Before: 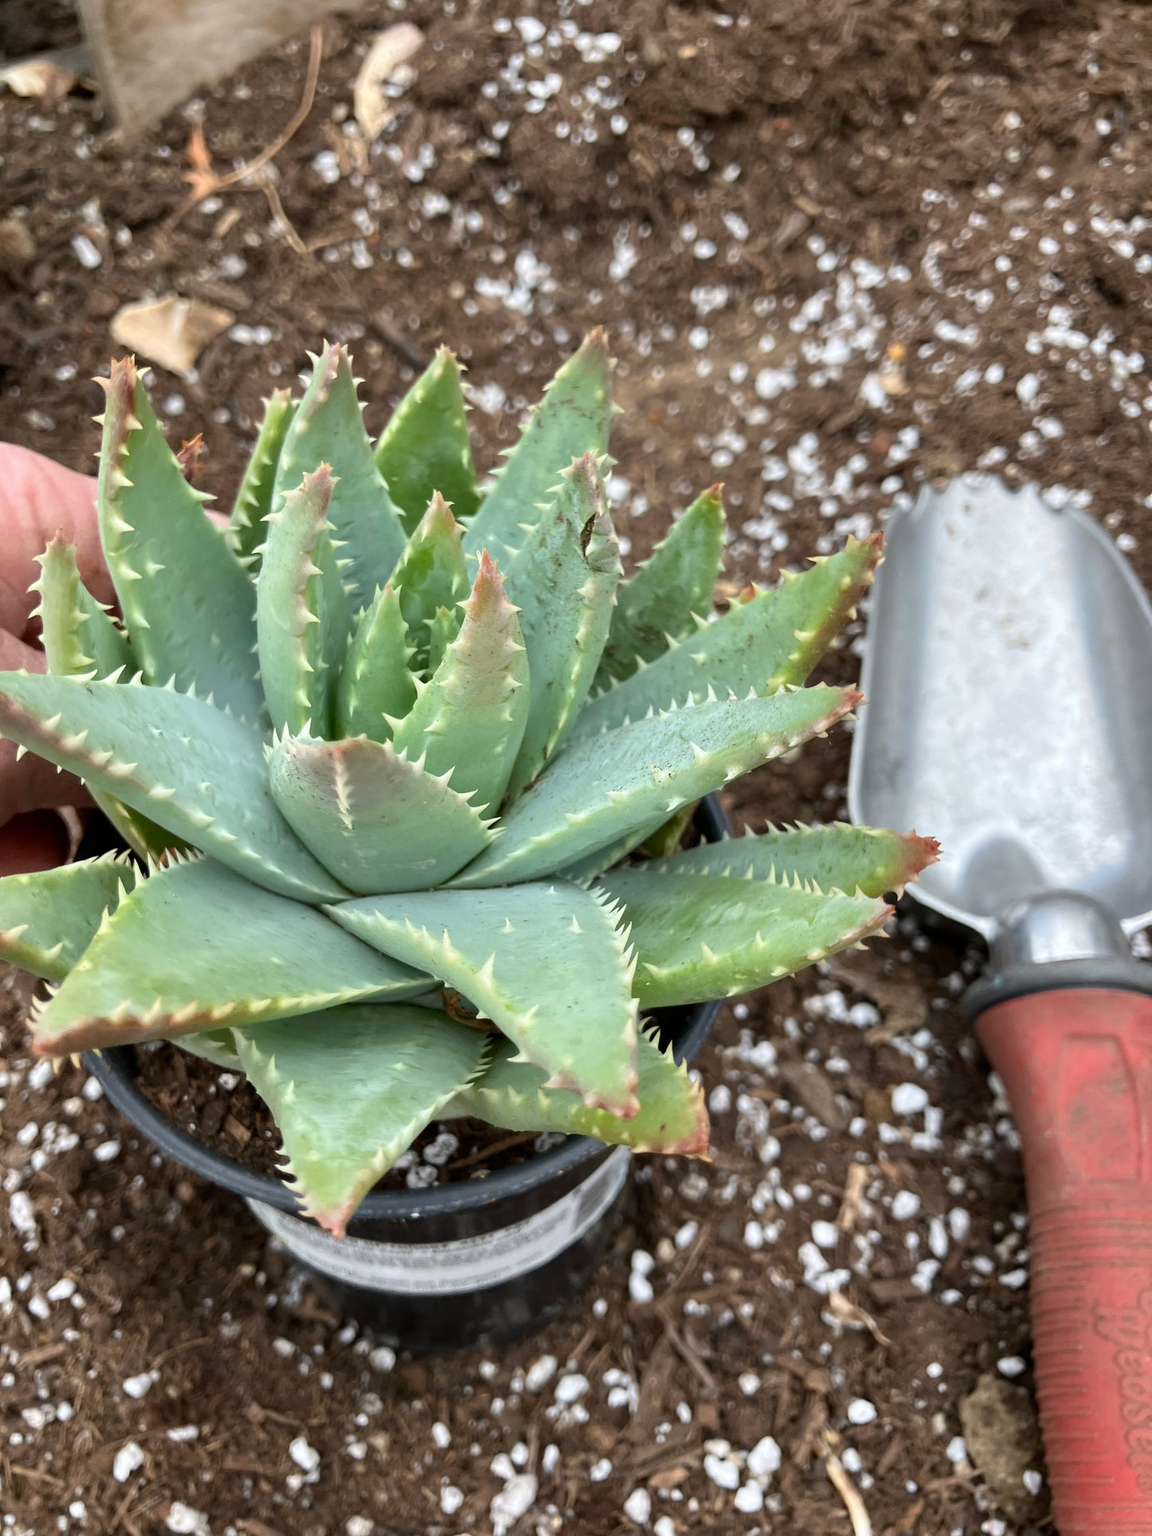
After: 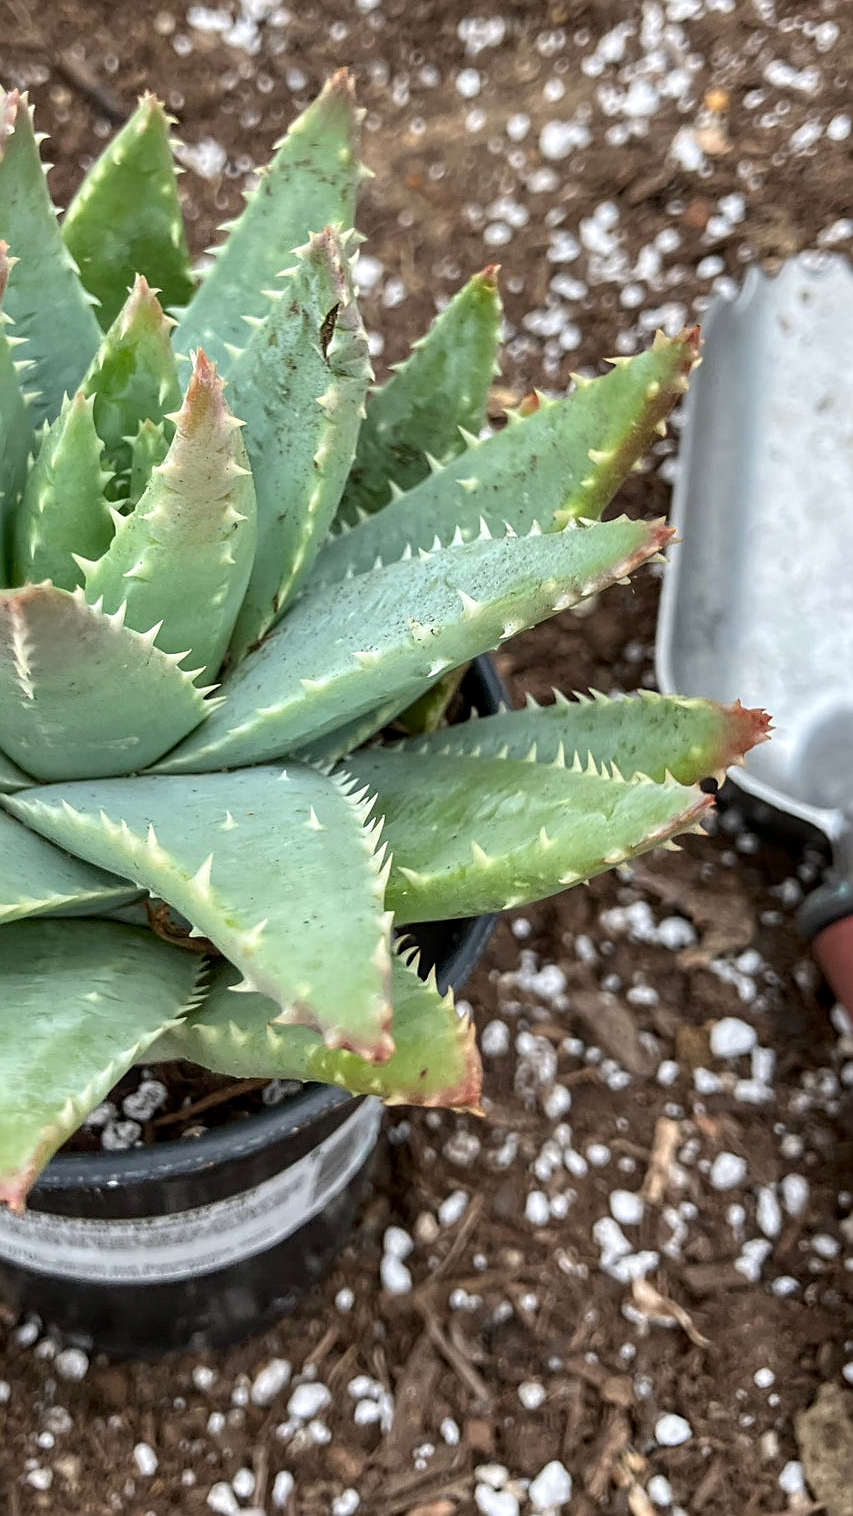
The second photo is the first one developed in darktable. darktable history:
crop and rotate: left 28.256%, top 17.734%, right 12.656%, bottom 3.573%
local contrast: on, module defaults
sharpen: on, module defaults
